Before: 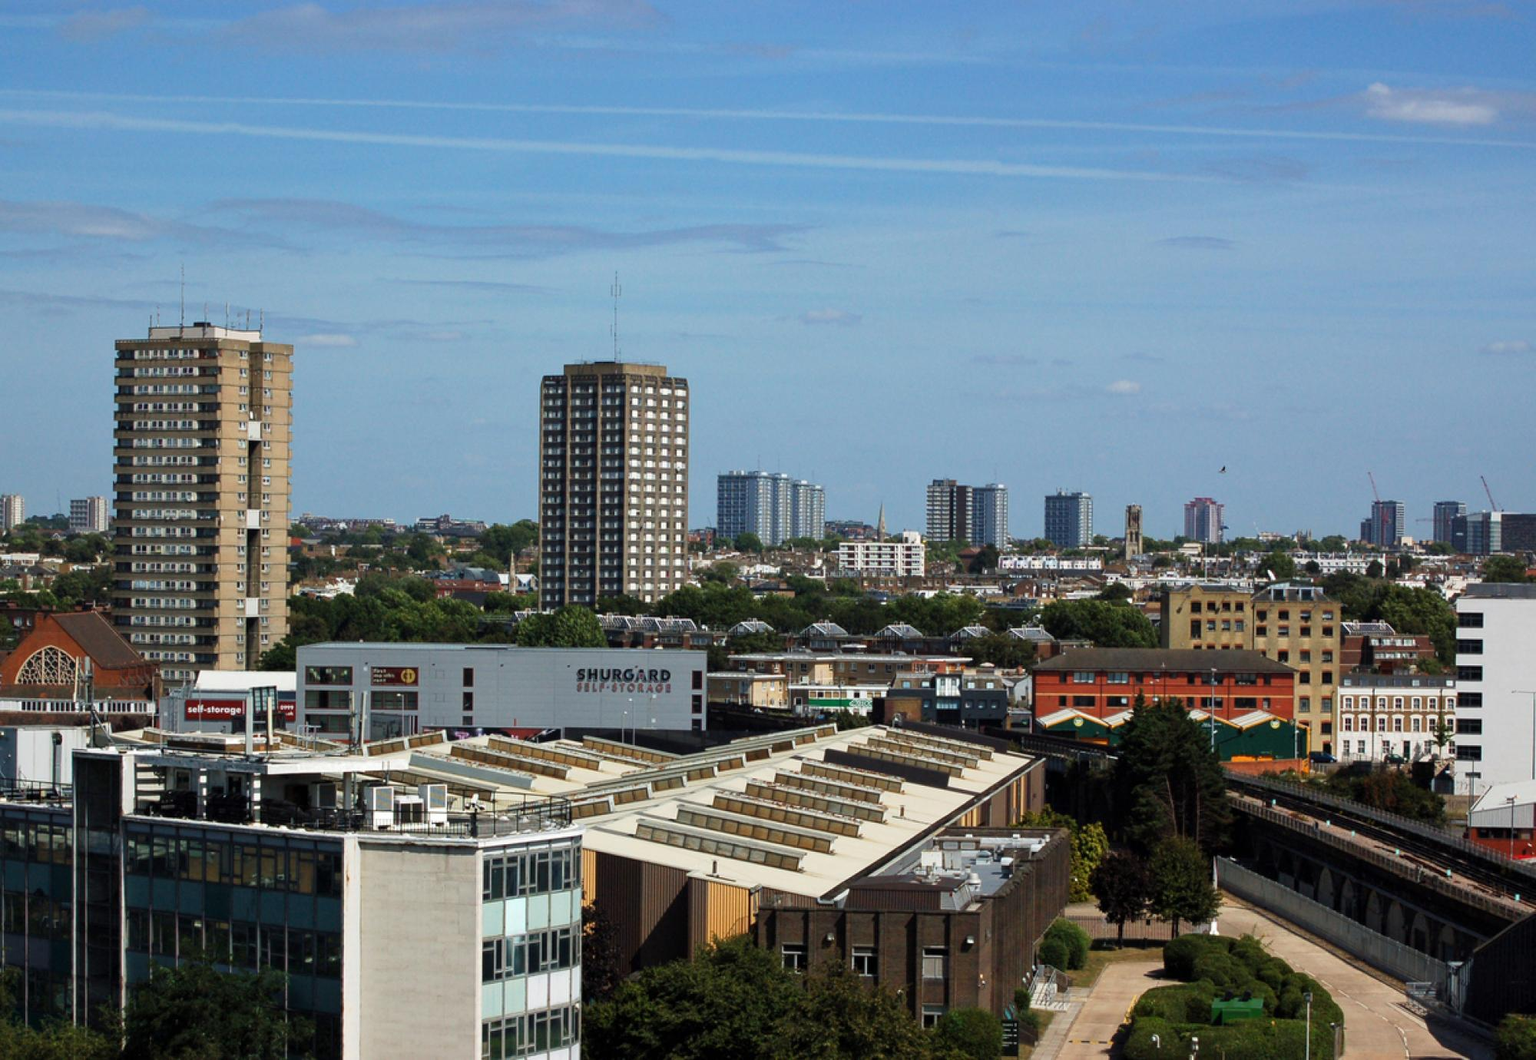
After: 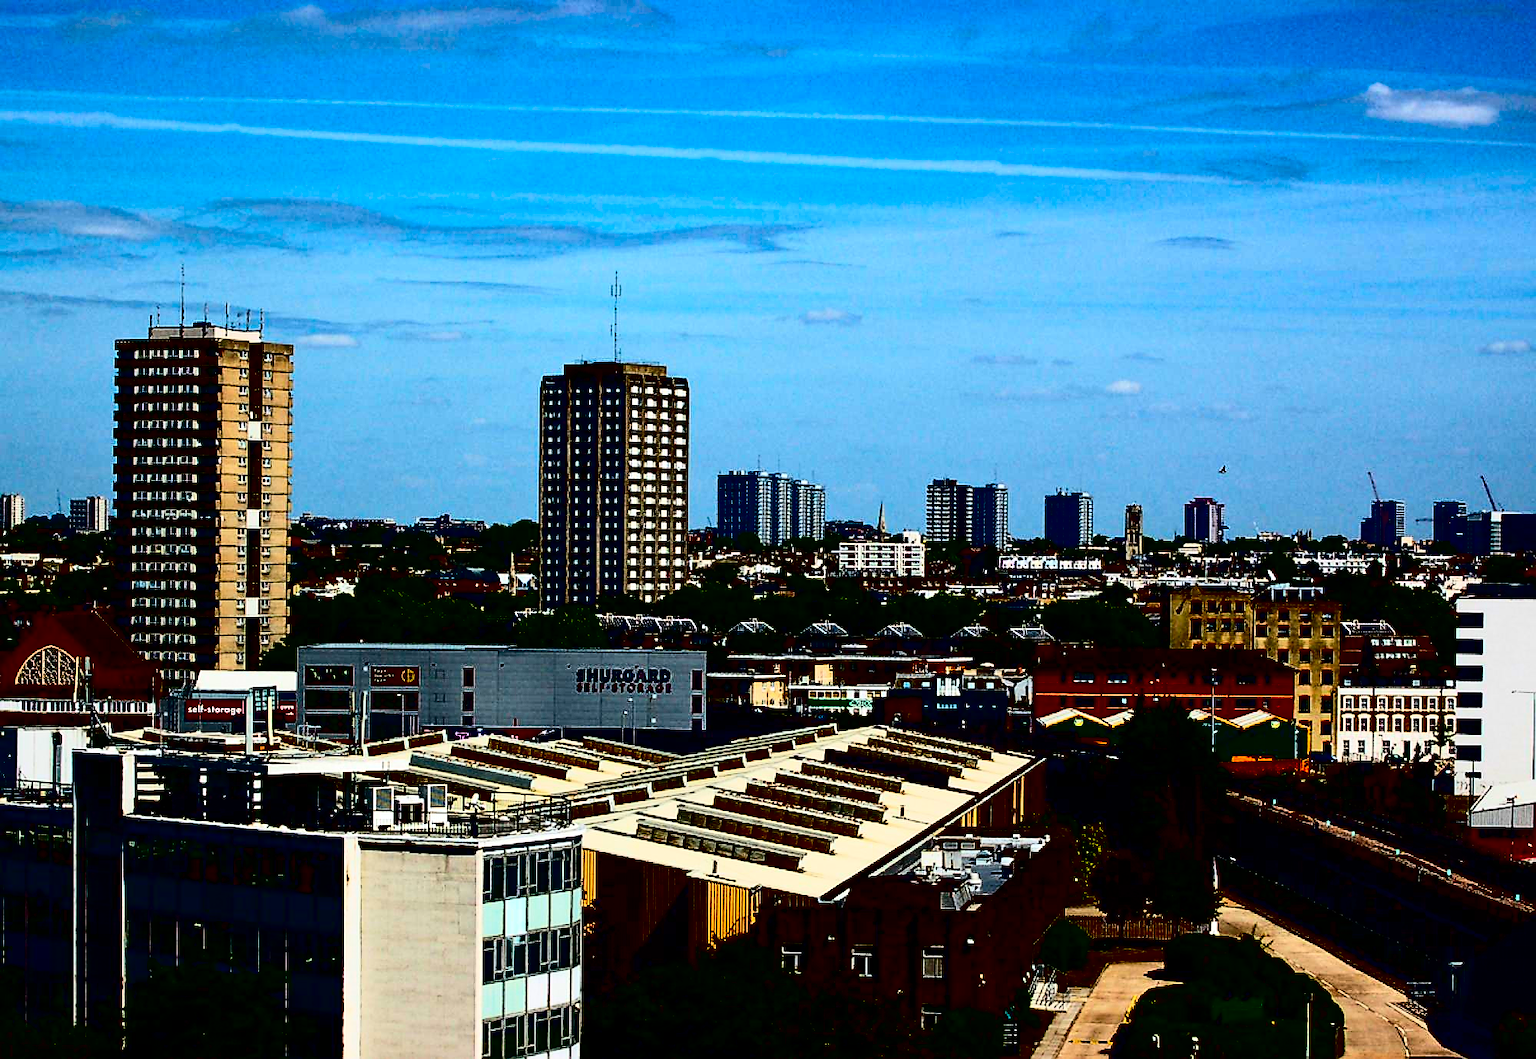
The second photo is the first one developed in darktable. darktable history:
contrast brightness saturation: contrast 0.759, brightness -0.982, saturation 0.994
sharpen: radius 1.407, amount 1.236, threshold 0.792
